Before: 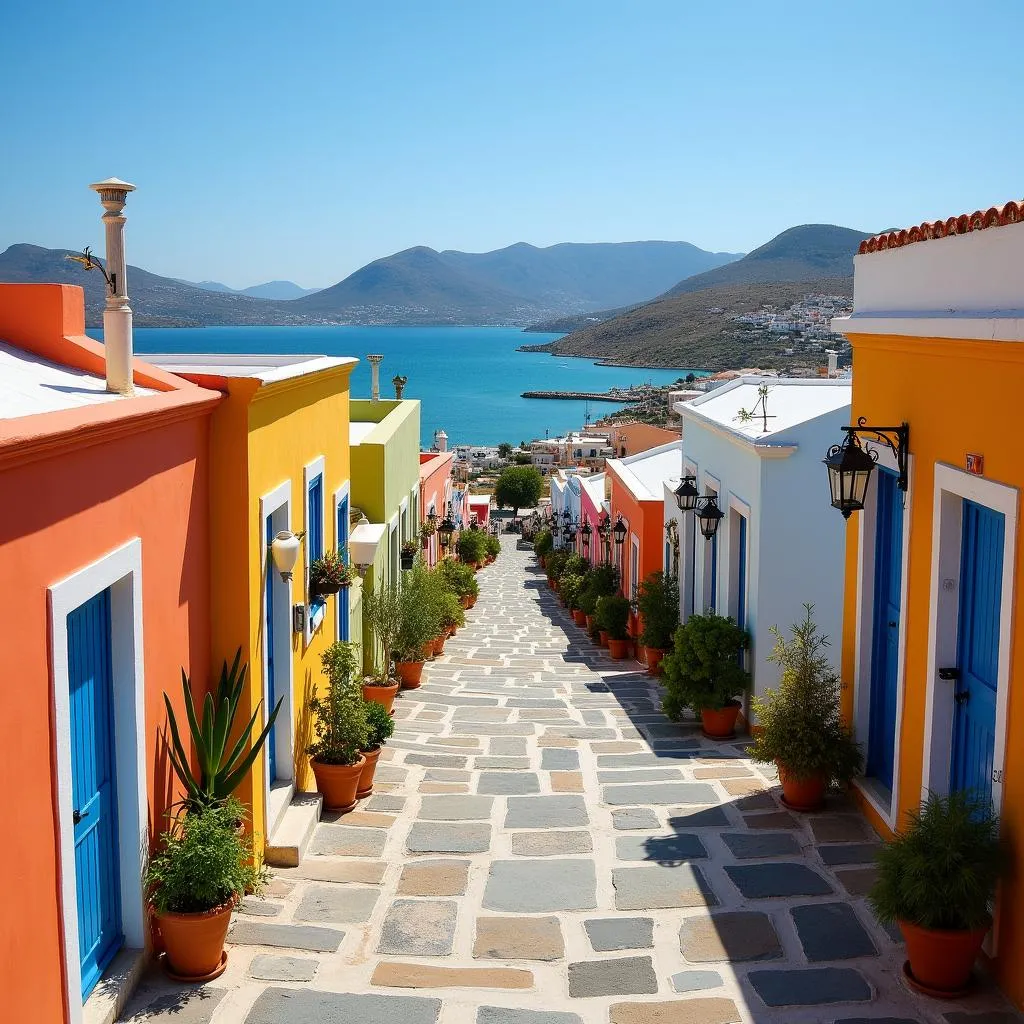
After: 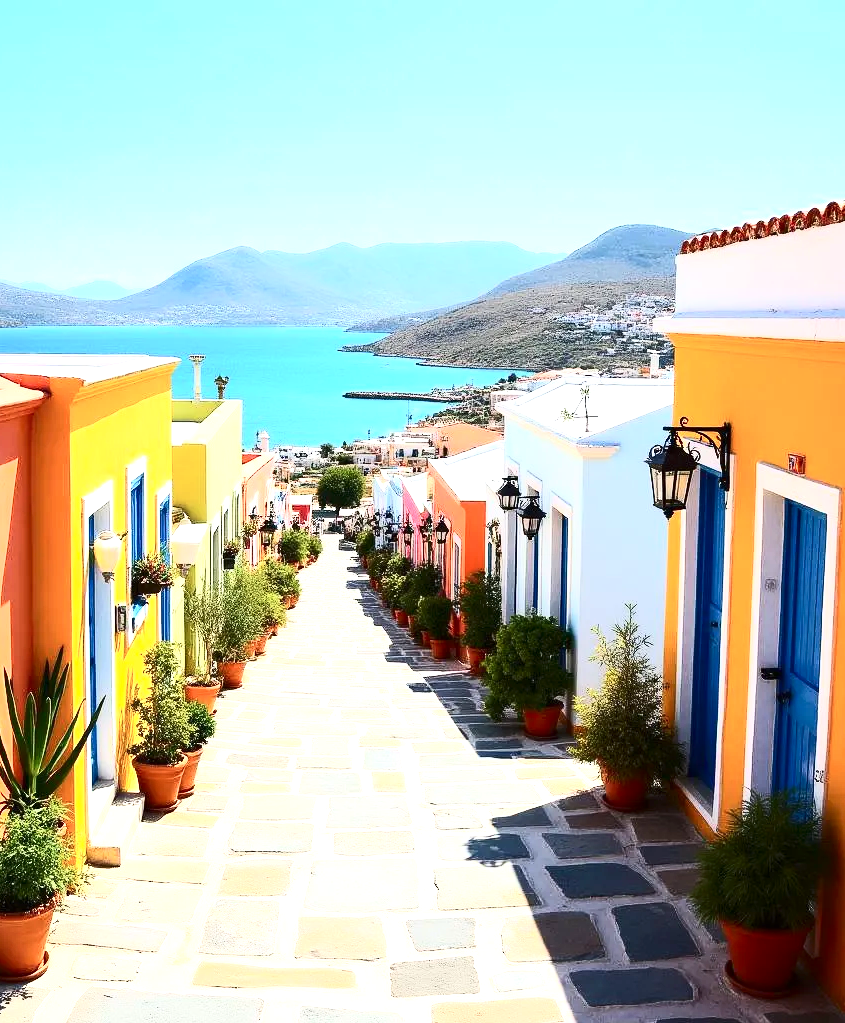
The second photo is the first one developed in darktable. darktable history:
contrast brightness saturation: contrast 0.371, brightness 0.1
exposure: black level correction 0, exposure 1.2 EV, compensate highlight preservation false
crop: left 17.406%, bottom 0.042%
